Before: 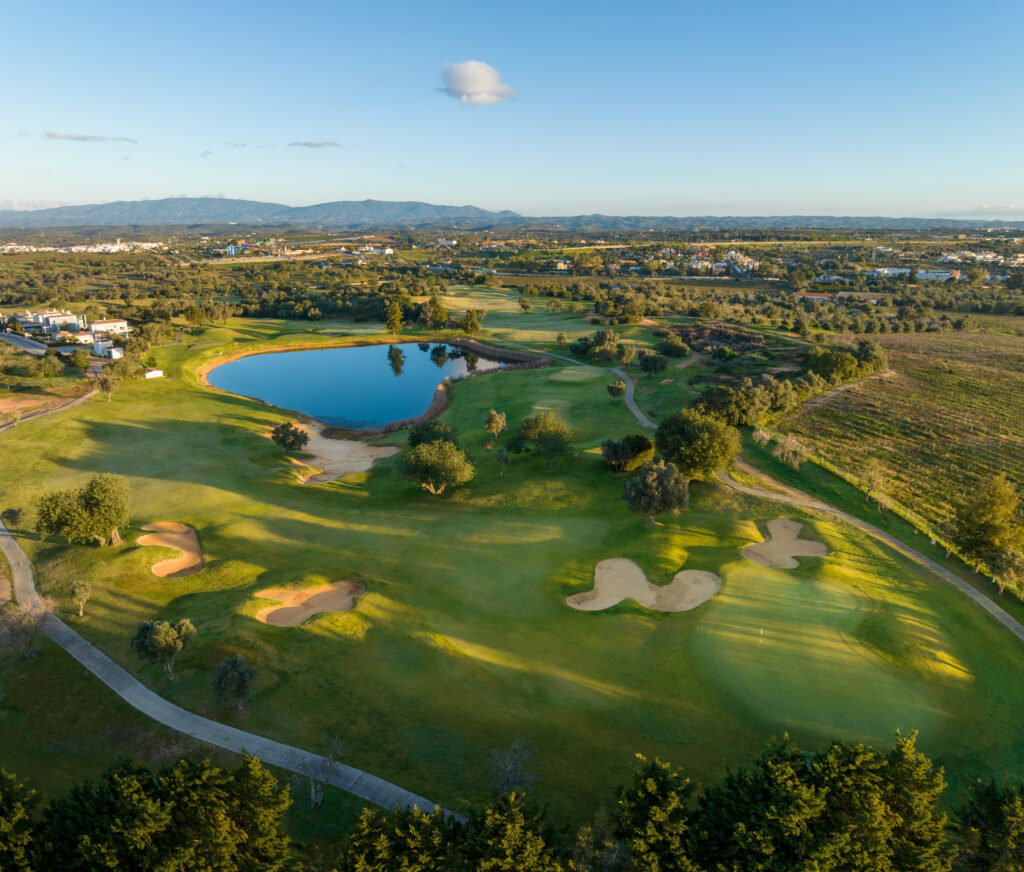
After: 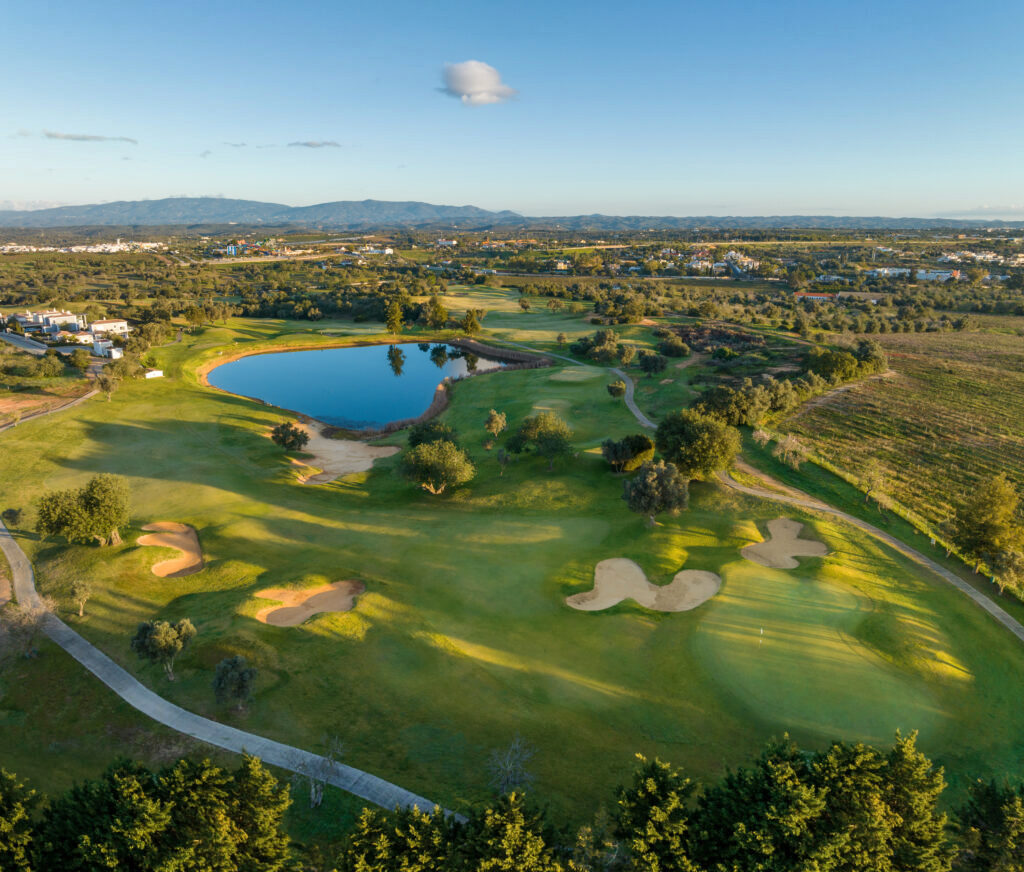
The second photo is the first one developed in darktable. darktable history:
shadows and highlights: shadows 48.79, highlights -42.14, soften with gaussian
